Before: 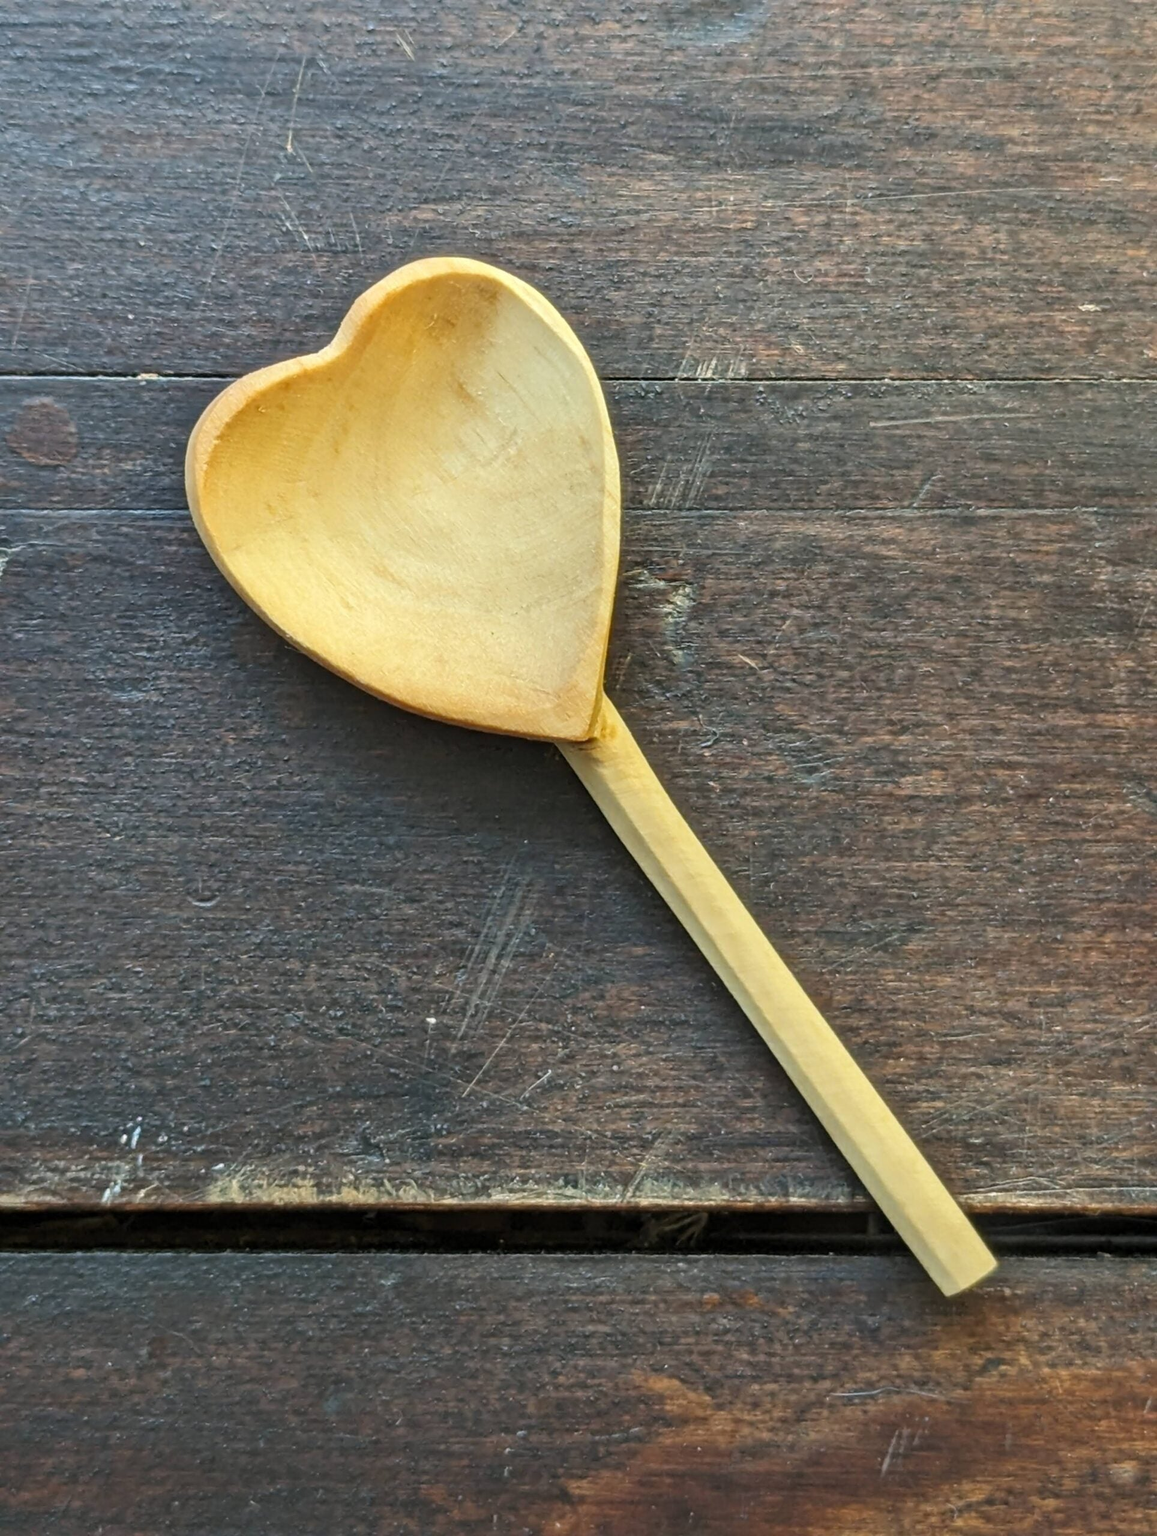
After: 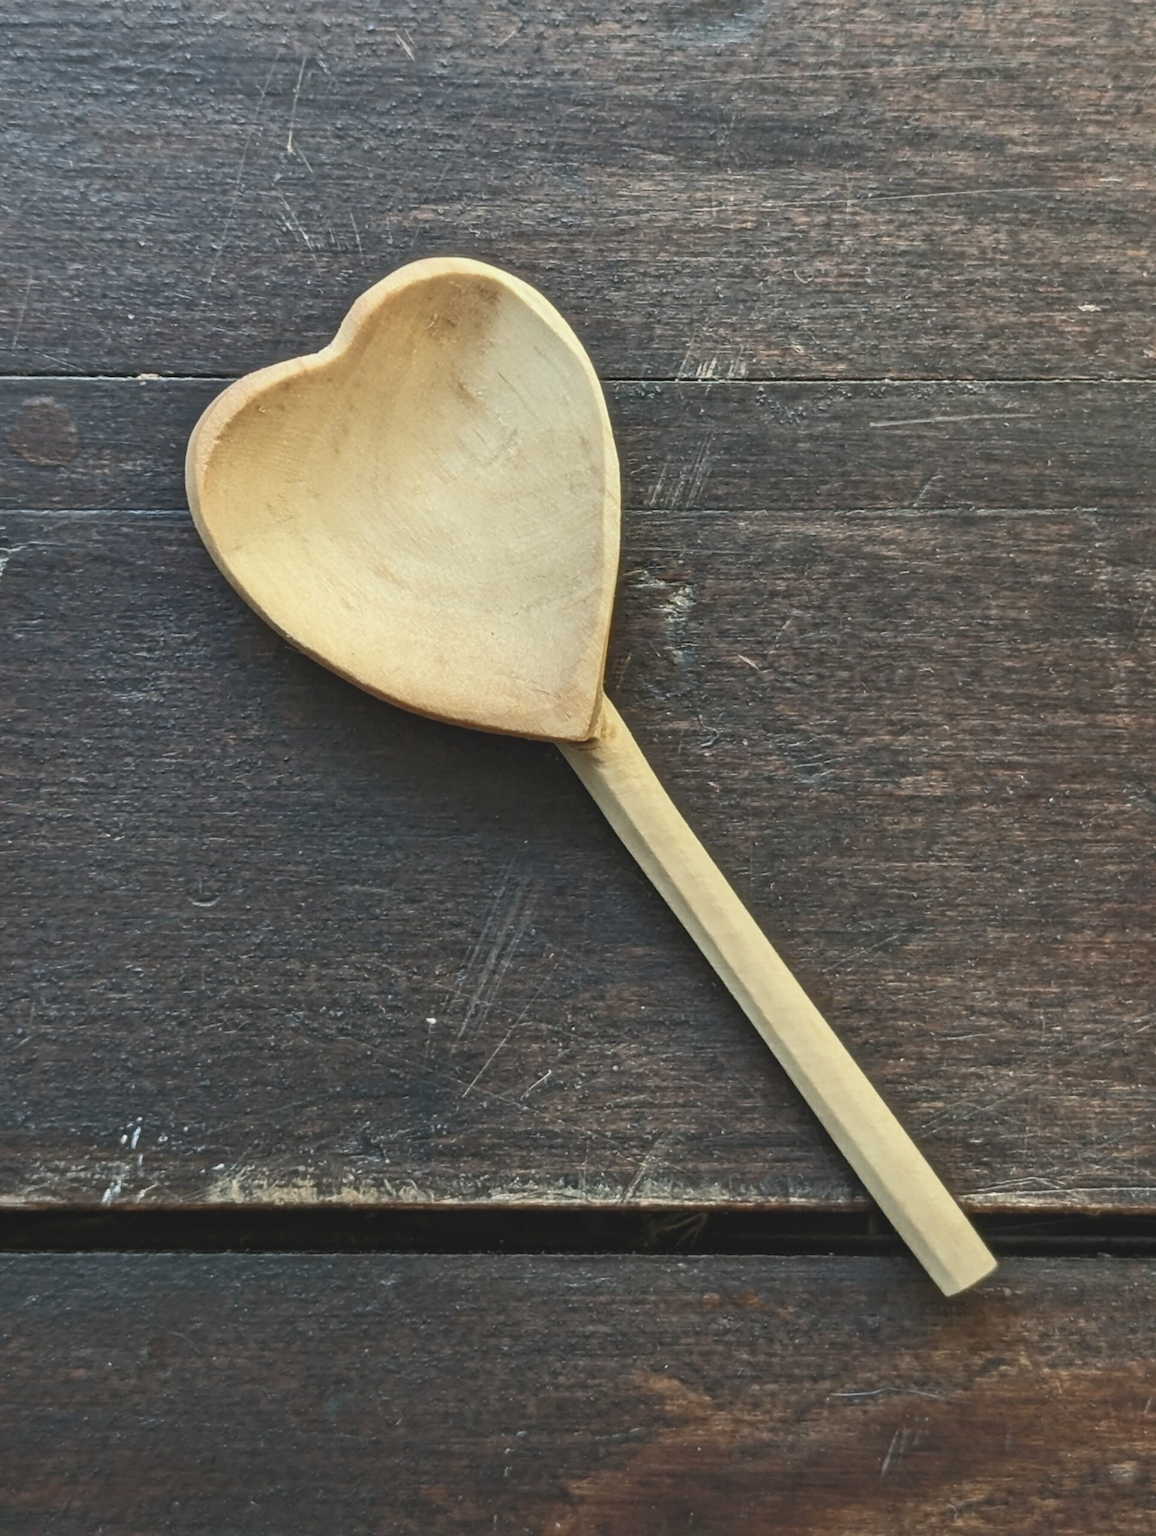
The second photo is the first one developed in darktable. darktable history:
contrast brightness saturation: contrast -0.15, brightness 0.05, saturation -0.12
color balance rgb: perceptual saturation grading › highlights -31.88%, perceptual saturation grading › mid-tones 5.8%, perceptual saturation grading › shadows 18.12%, perceptual brilliance grading › highlights 3.62%, perceptual brilliance grading › mid-tones -18.12%, perceptual brilliance grading › shadows -41.3%
